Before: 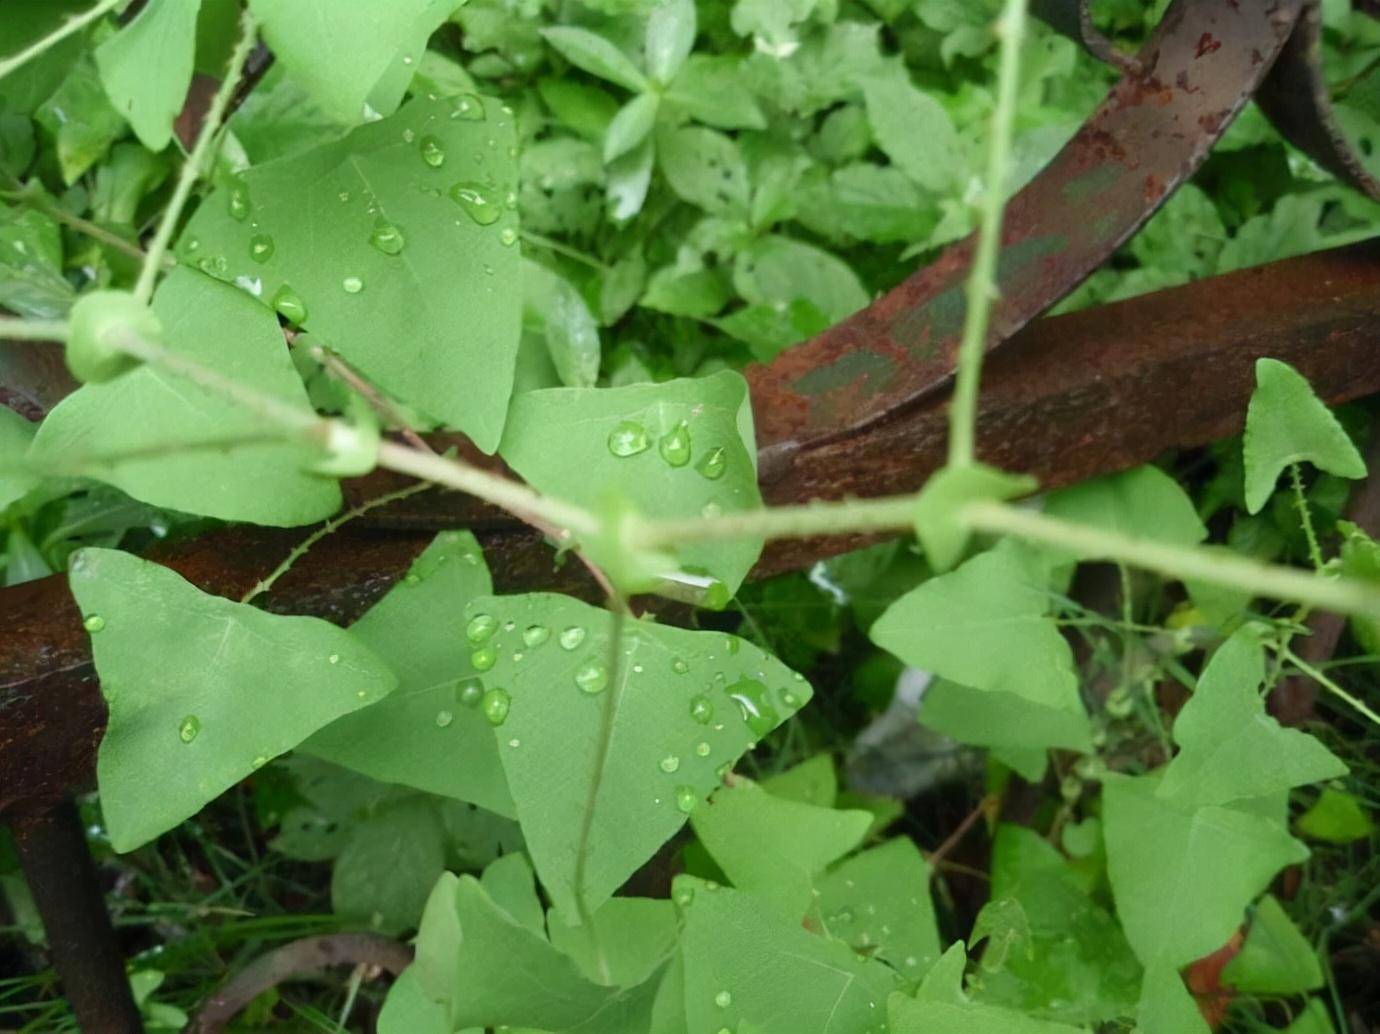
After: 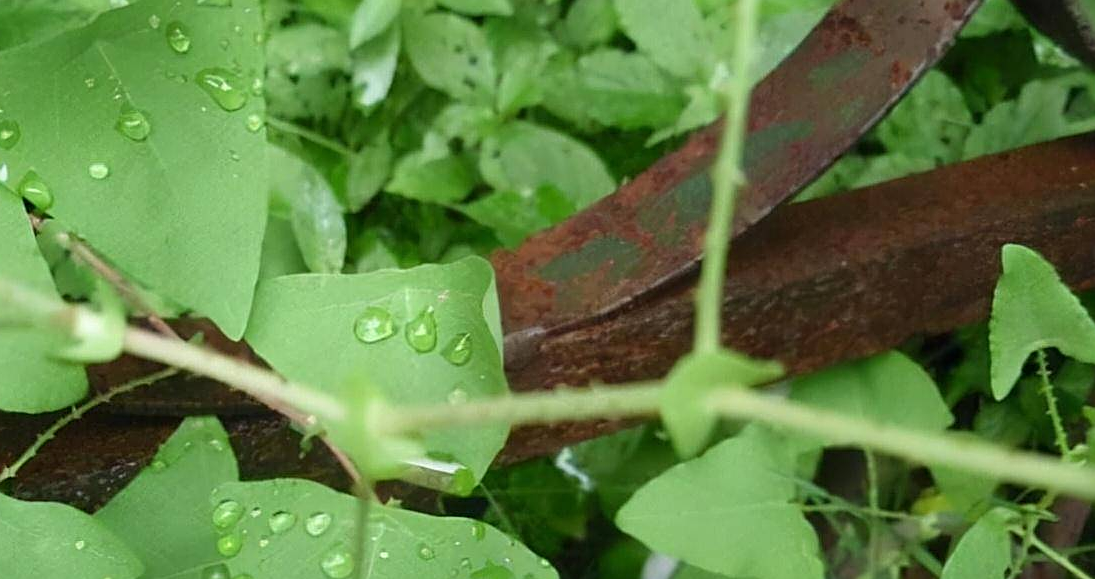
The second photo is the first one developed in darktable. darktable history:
crop: left 18.426%, top 11.114%, right 2.19%, bottom 32.813%
sharpen: on, module defaults
